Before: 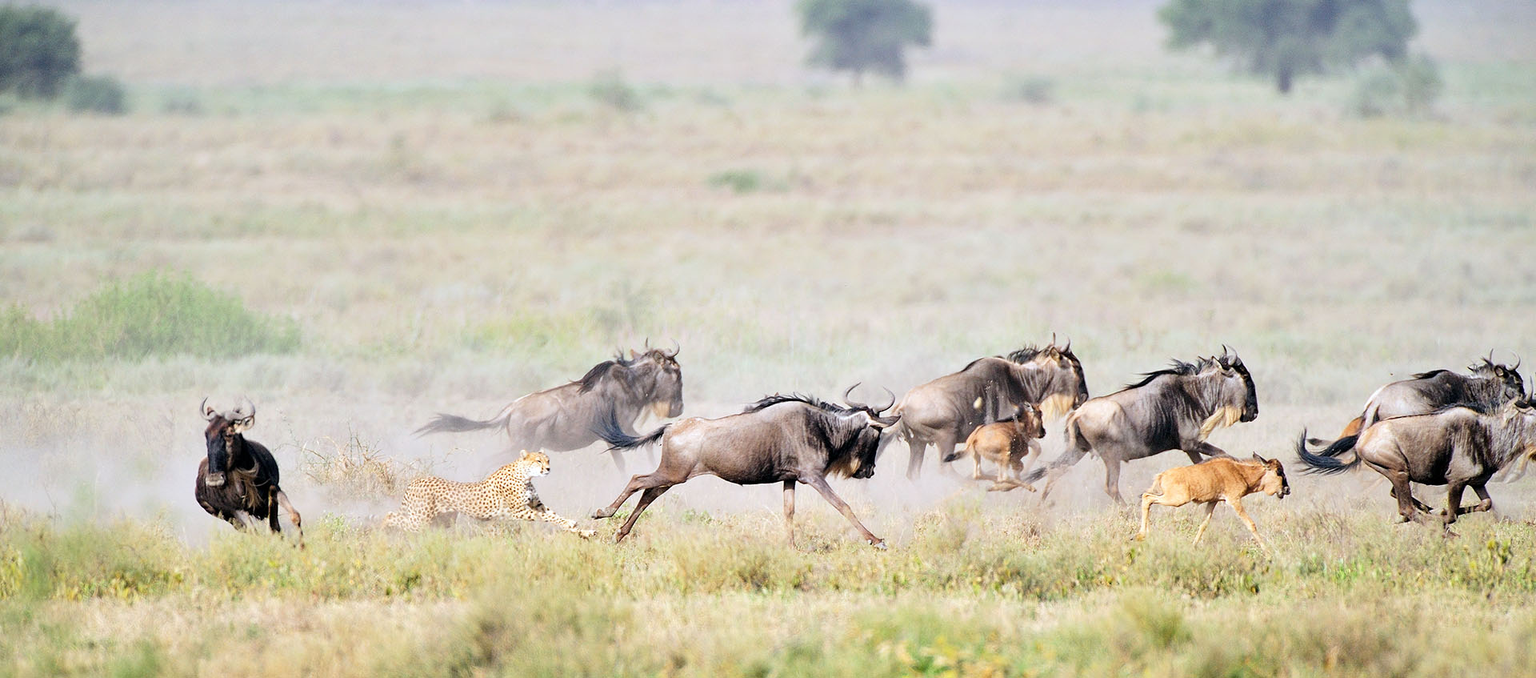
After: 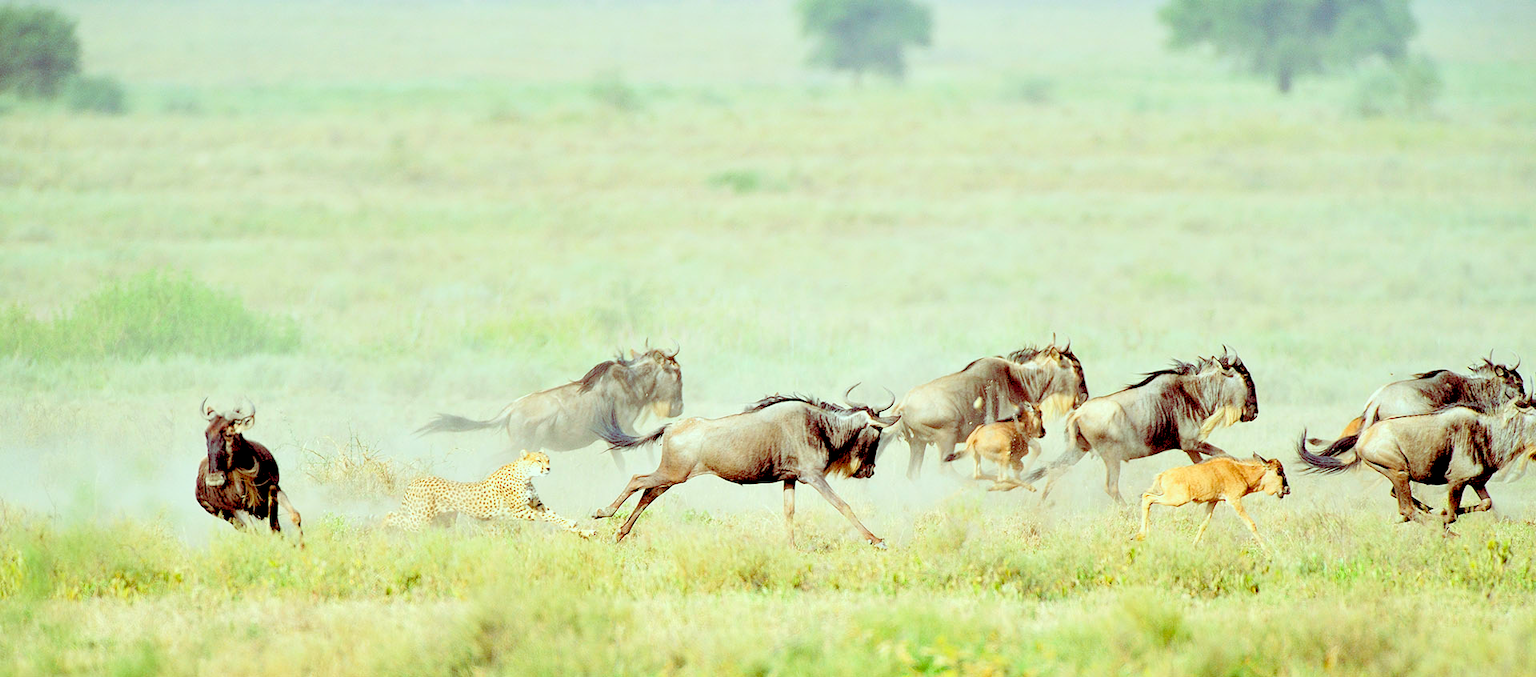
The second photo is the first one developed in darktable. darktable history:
levels: levels [0.072, 0.414, 0.976]
color balance: lift [1, 1.015, 0.987, 0.985], gamma [1, 0.959, 1.042, 0.958], gain [0.927, 0.938, 1.072, 0.928], contrast 1.5%
